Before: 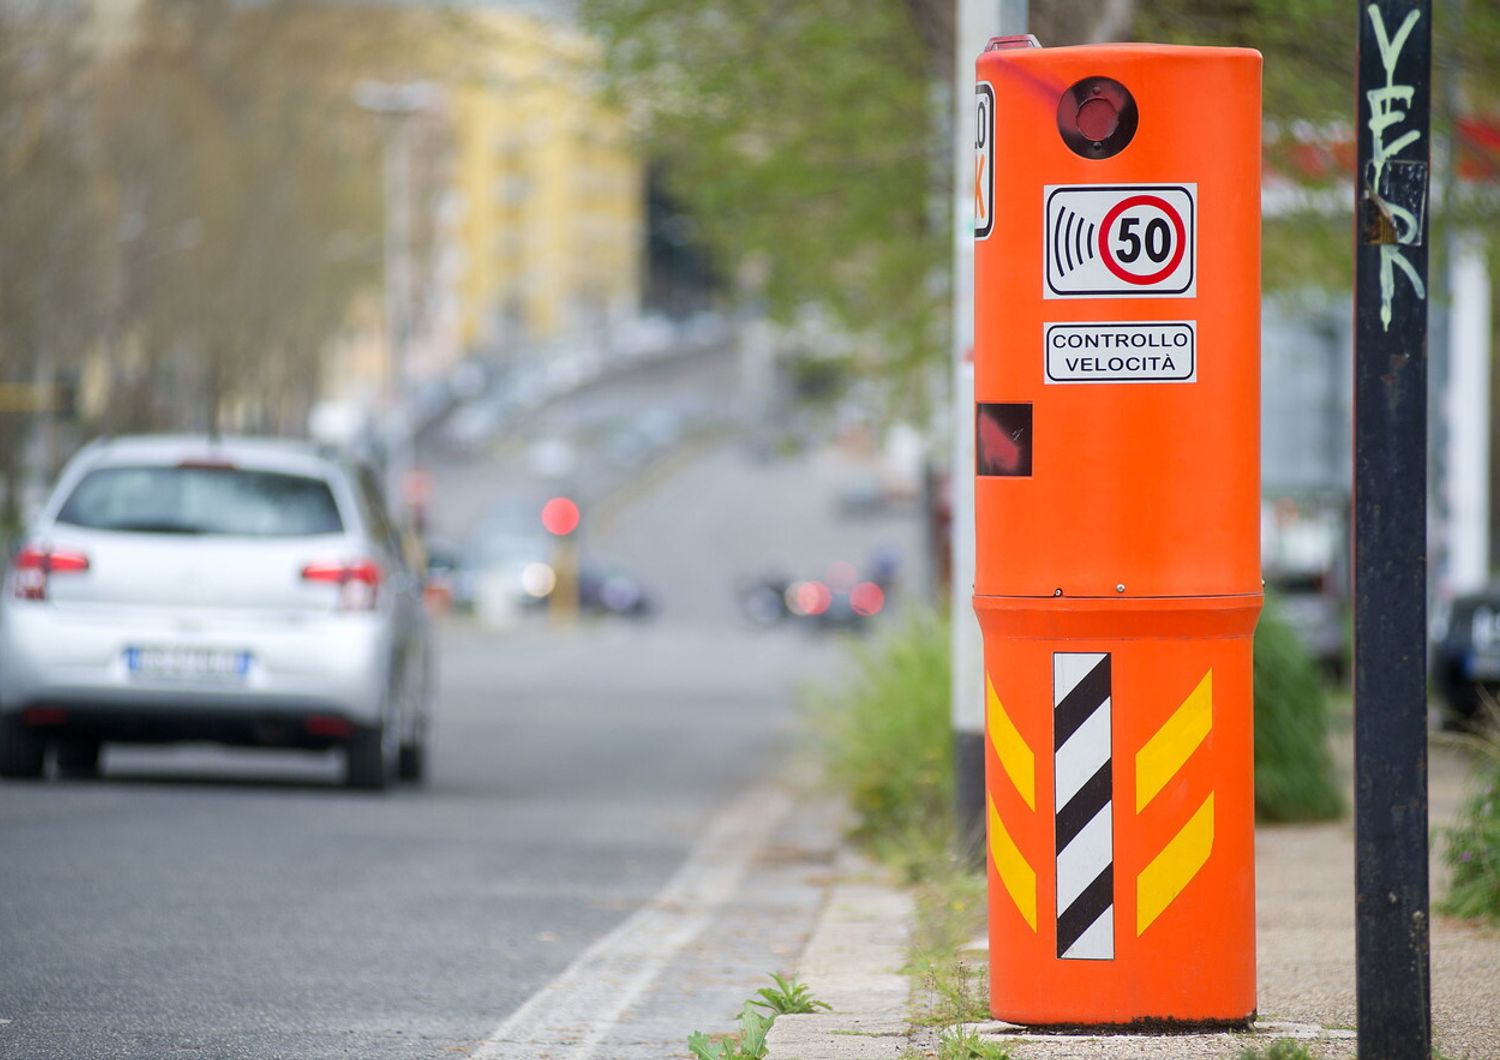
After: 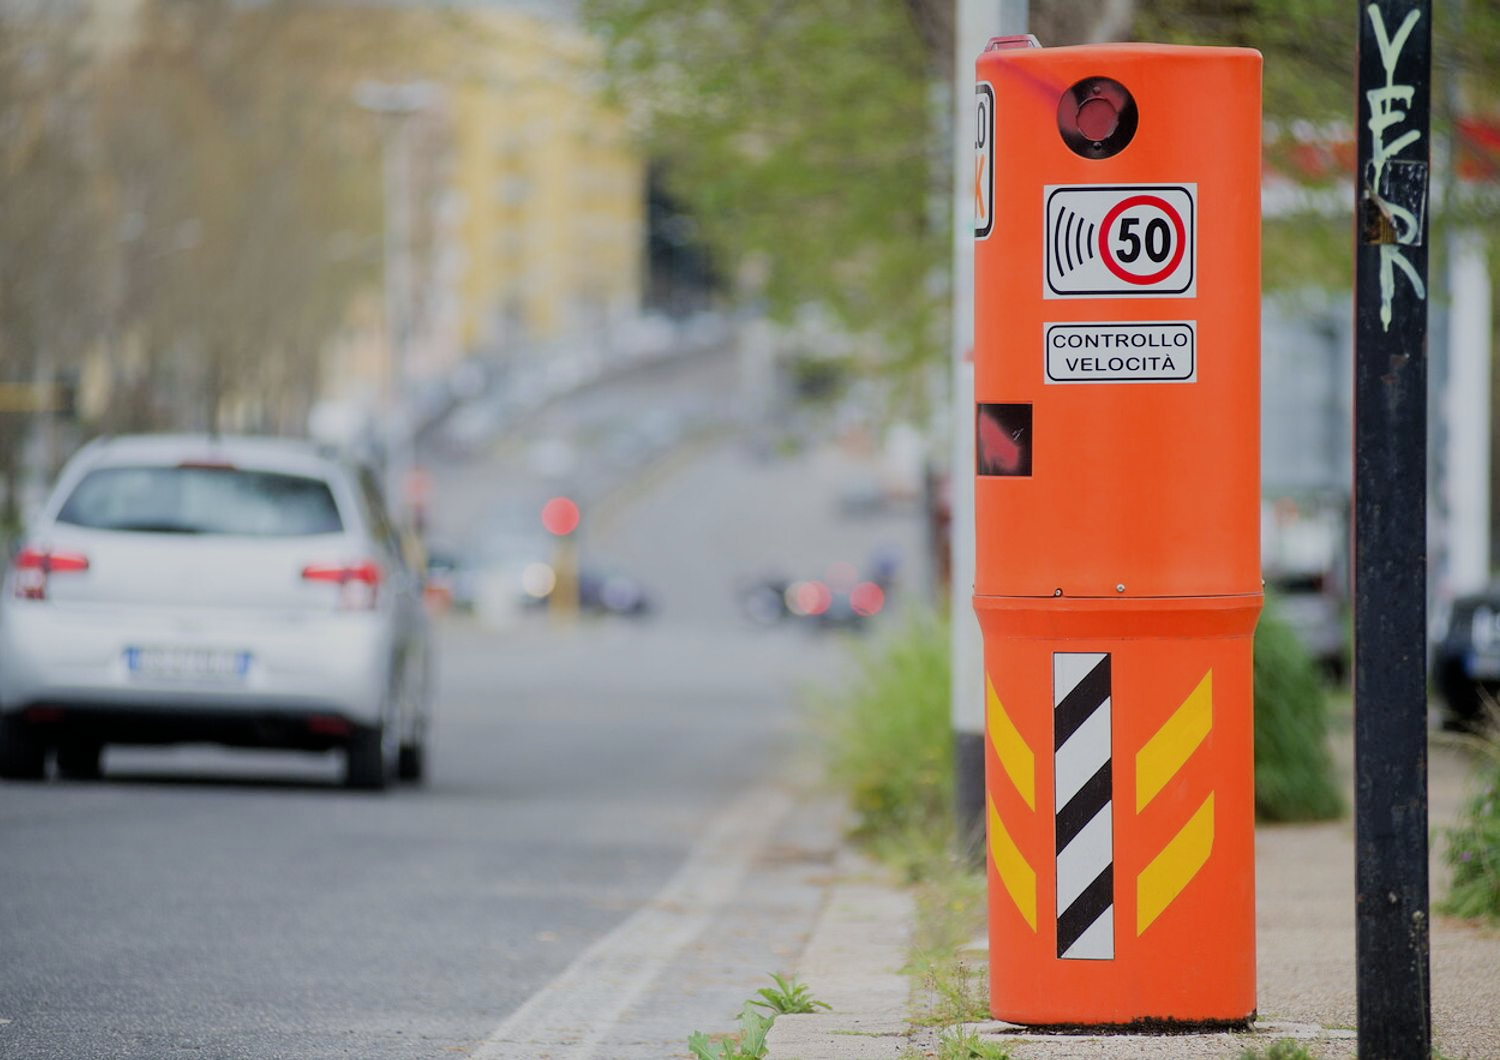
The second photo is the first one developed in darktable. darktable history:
color correction: highlights a* -0.245, highlights b* -0.082
filmic rgb: black relative exposure -7.22 EV, white relative exposure 5.38 EV, hardness 3.02
